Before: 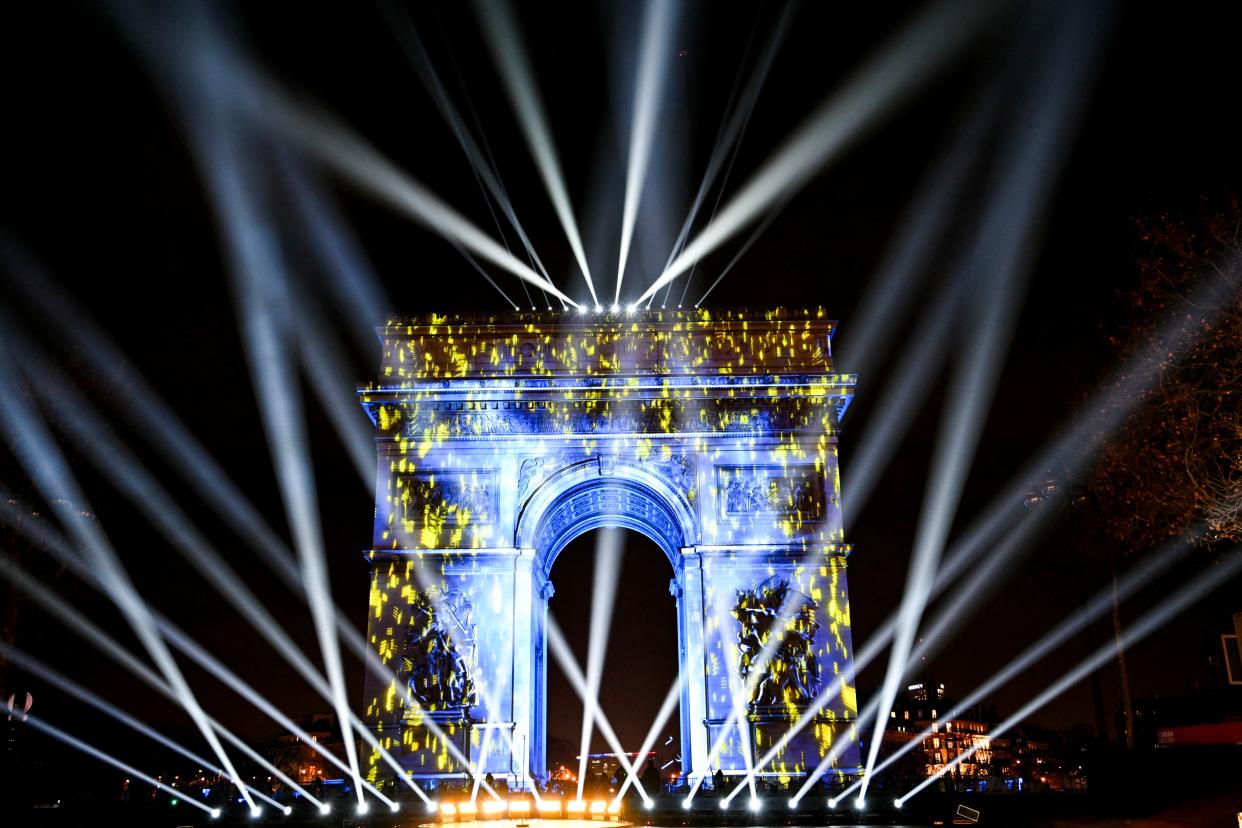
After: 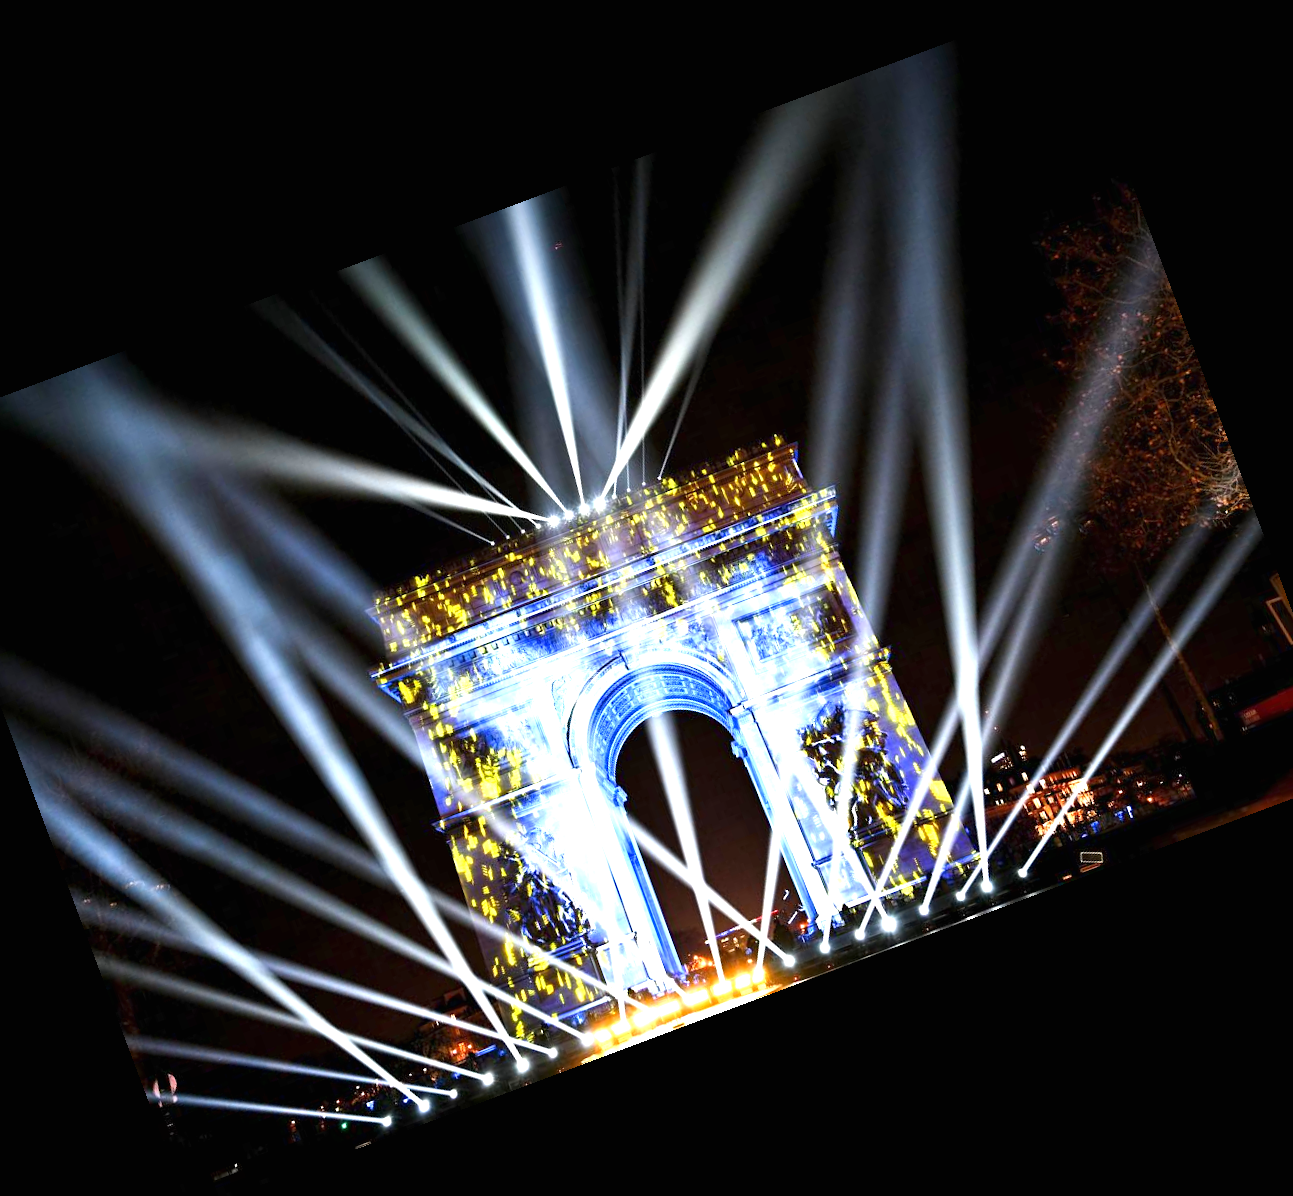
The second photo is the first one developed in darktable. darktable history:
exposure: black level correction 0, exposure 1.2 EV, compensate exposure bias true, compensate highlight preservation false
crop and rotate: angle 20.53°, left 6.899%, right 4.128%, bottom 1.171%
